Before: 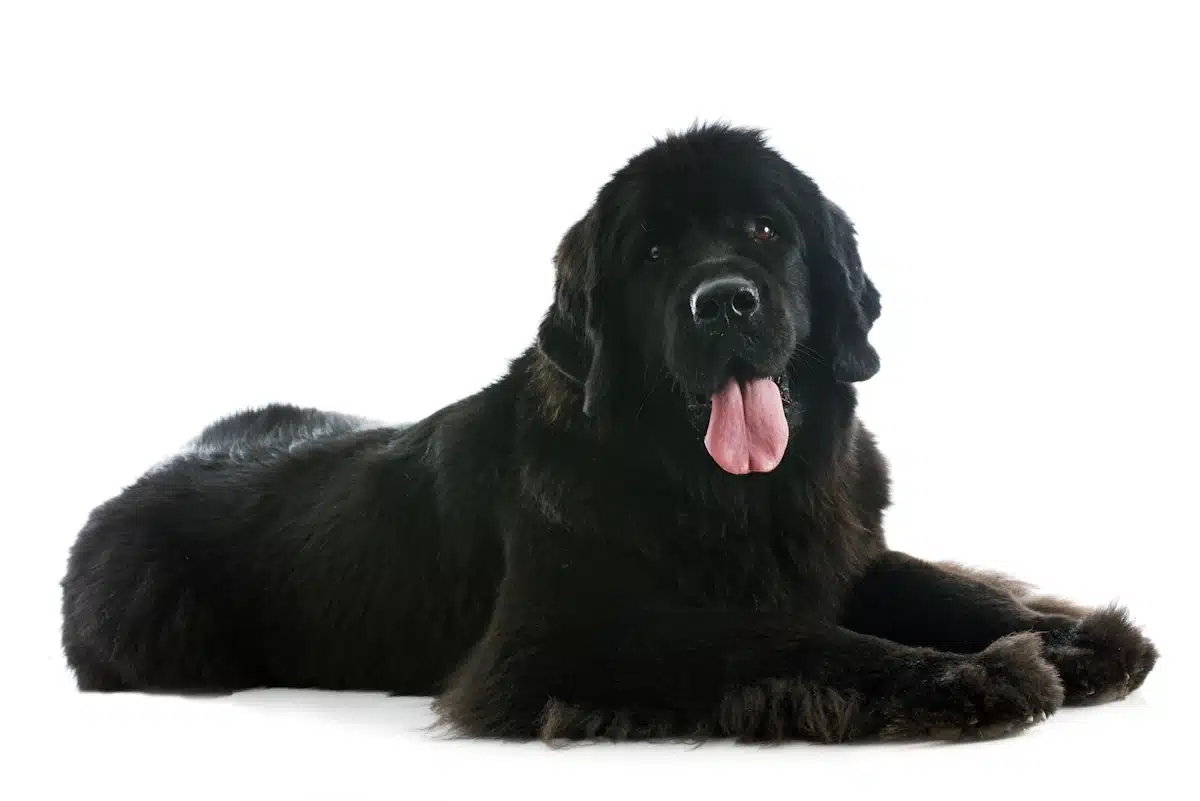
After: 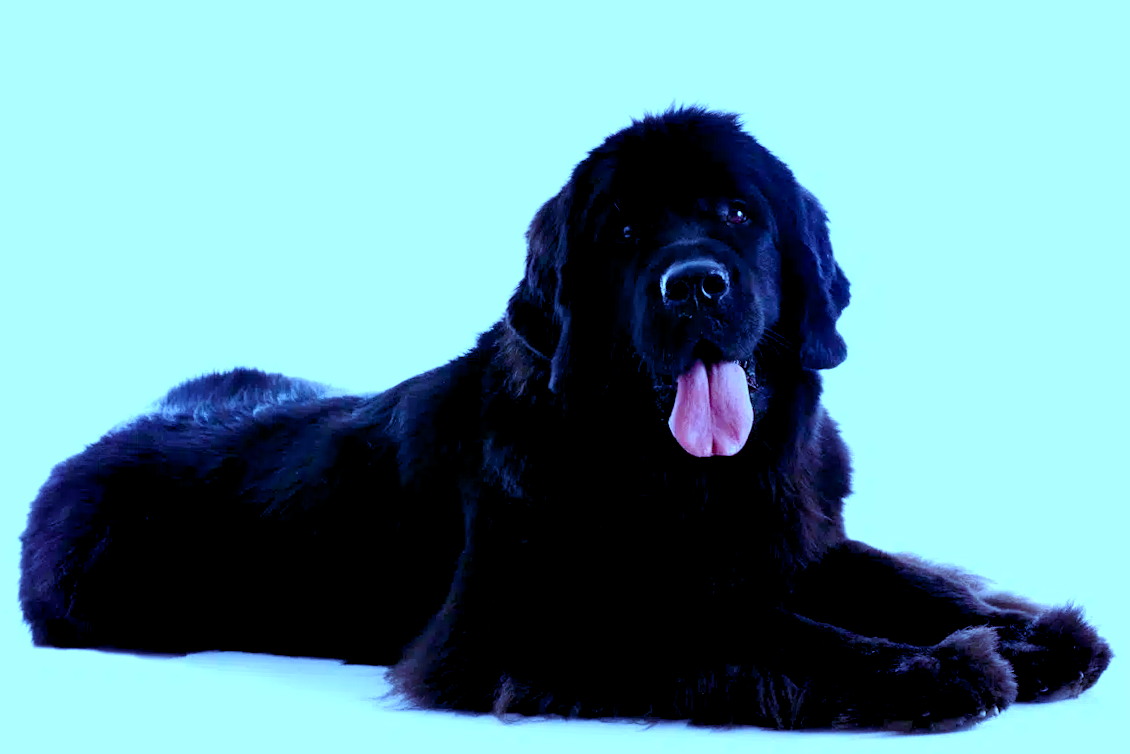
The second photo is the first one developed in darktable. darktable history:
crop and rotate: angle -2.38°
white balance: red 0.766, blue 1.537
color balance rgb: shadows lift › luminance -21.66%, shadows lift › chroma 8.98%, shadows lift › hue 283.37°, power › chroma 1.05%, power › hue 25.59°, highlights gain › luminance 6.08%, highlights gain › chroma 2.55%, highlights gain › hue 90°, global offset › luminance -0.87%, perceptual saturation grading › global saturation 25%, perceptual saturation grading › highlights -28.39%, perceptual saturation grading › shadows 33.98%
